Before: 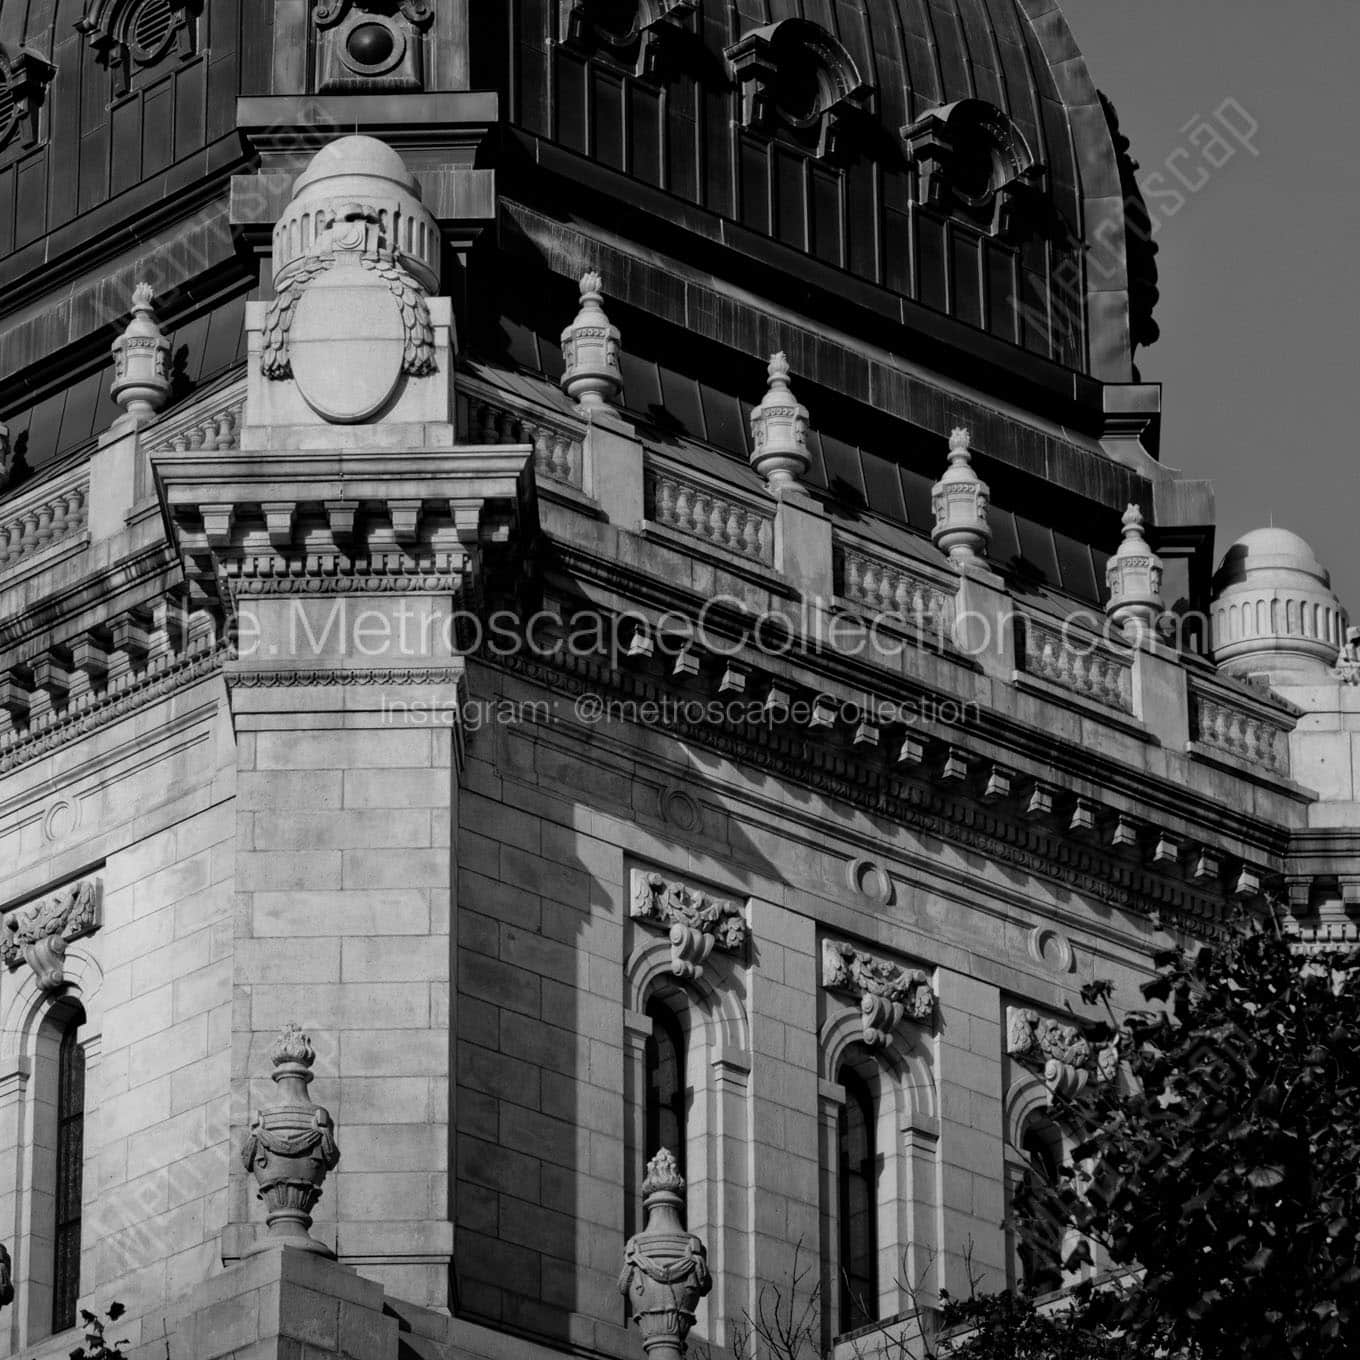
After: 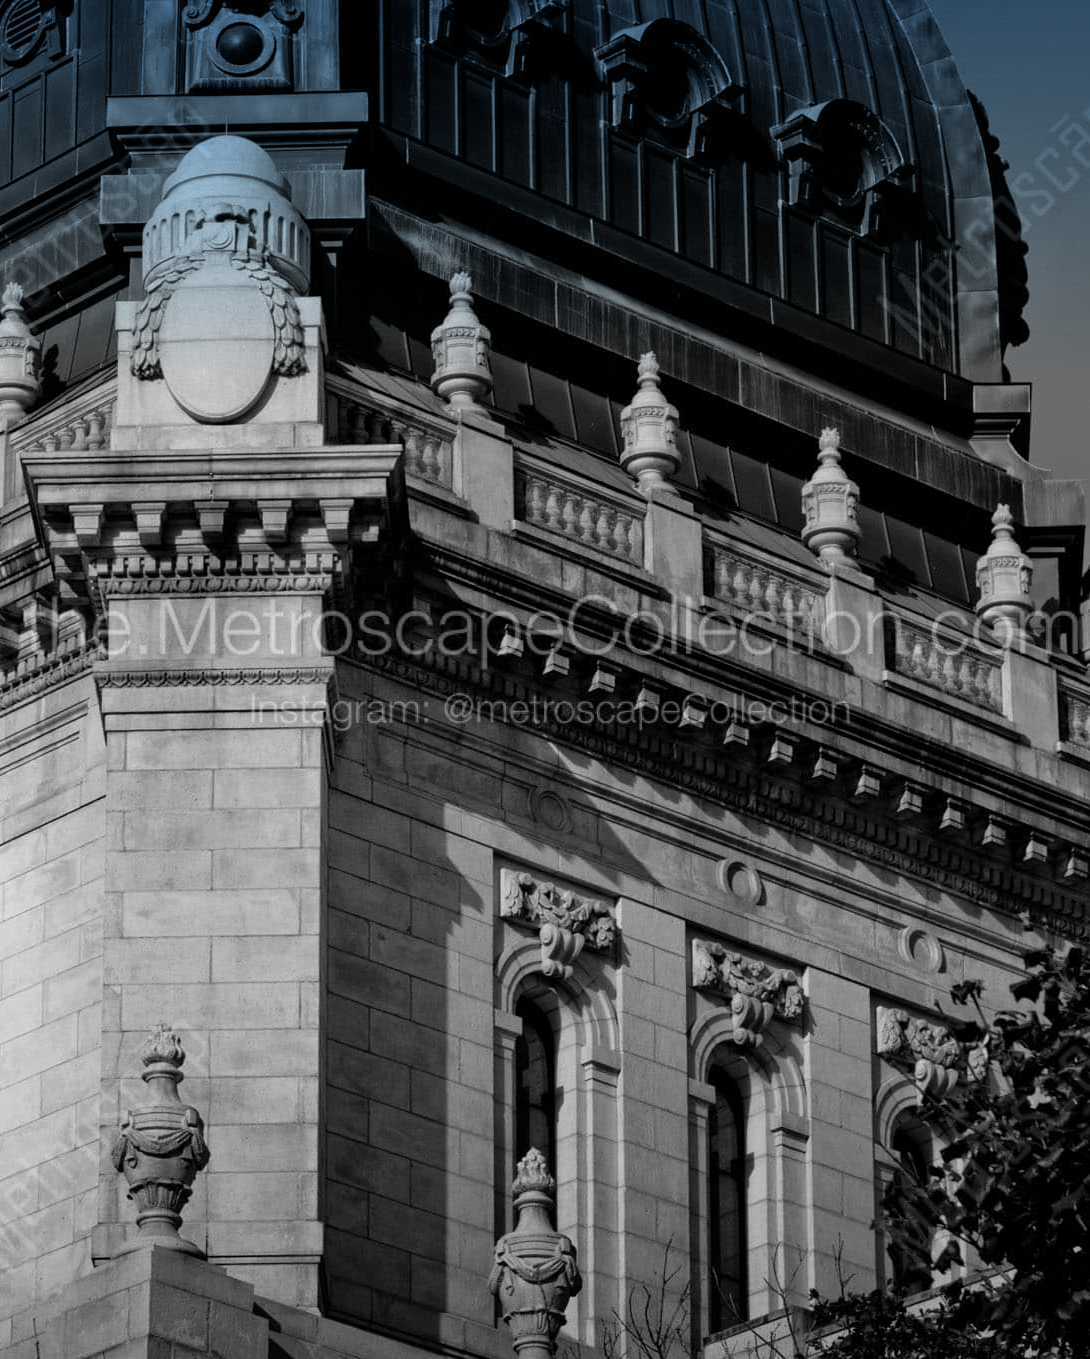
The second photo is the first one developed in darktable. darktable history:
crop and rotate: left 9.597%, right 10.195%
graduated density: density 2.02 EV, hardness 44%, rotation 0.374°, offset 8.21, hue 208.8°, saturation 97%
rotate and perspective: crop left 0, crop top 0
